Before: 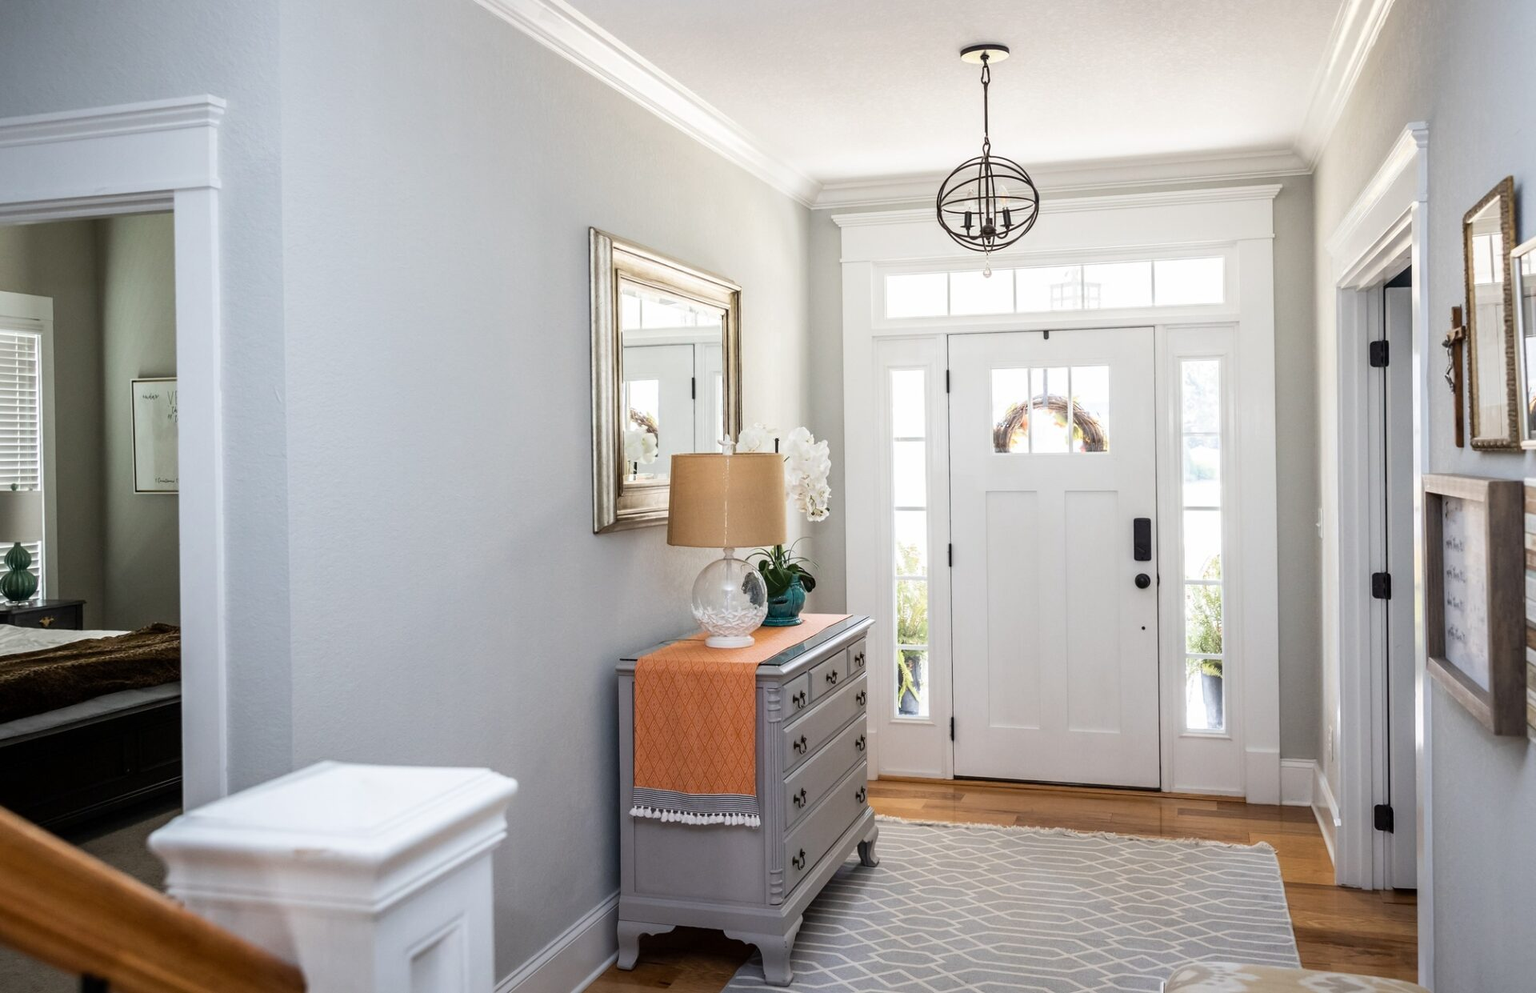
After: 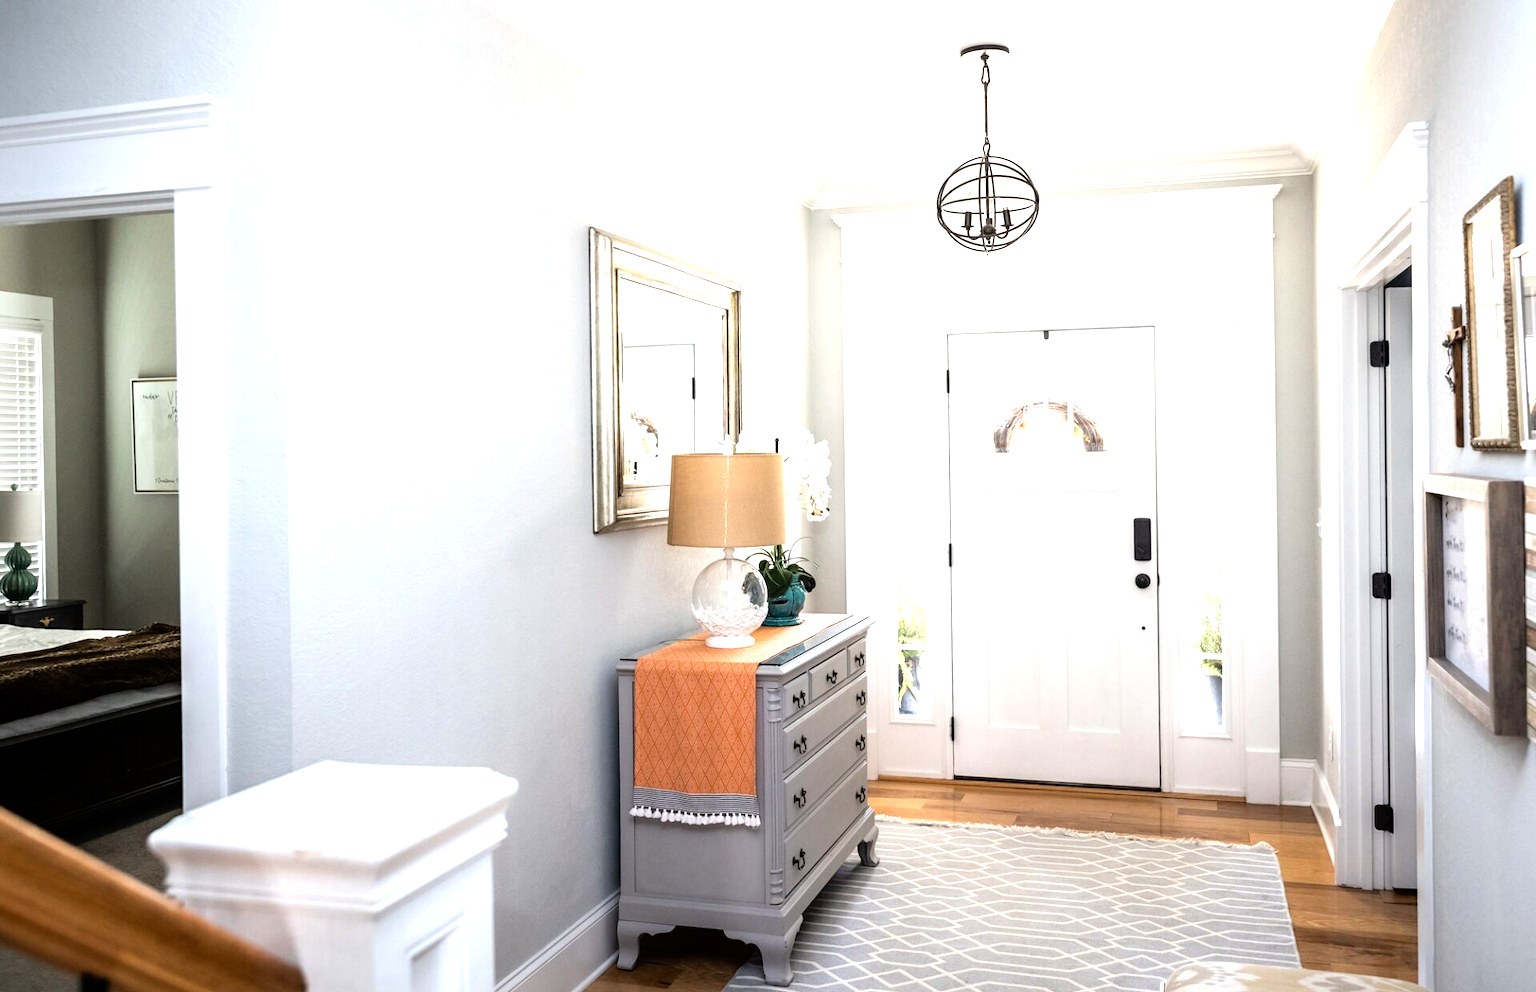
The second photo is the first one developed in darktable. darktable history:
tone equalizer: -8 EV -1.07 EV, -7 EV -0.986 EV, -6 EV -0.871 EV, -5 EV -0.56 EV, -3 EV 0.583 EV, -2 EV 0.865 EV, -1 EV 1.01 EV, +0 EV 1.06 EV, luminance estimator HSV value / RGB max
